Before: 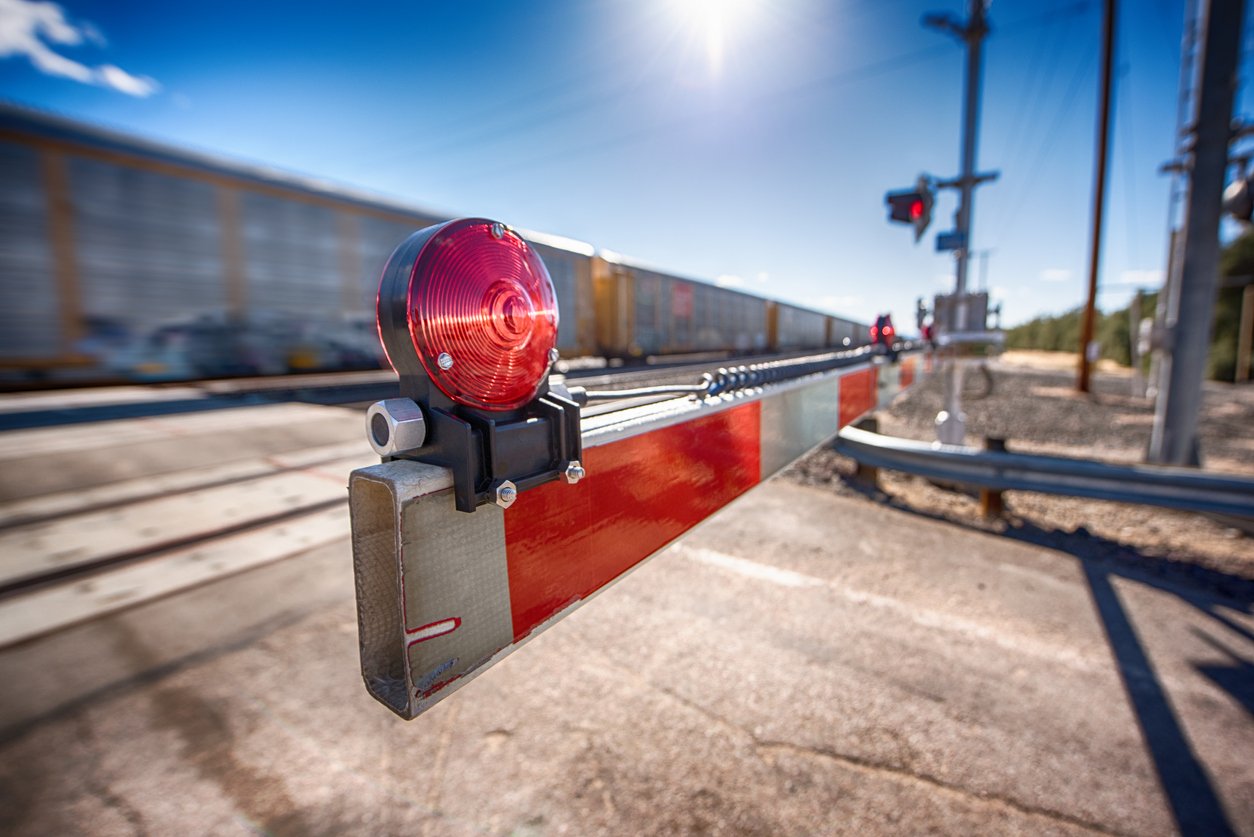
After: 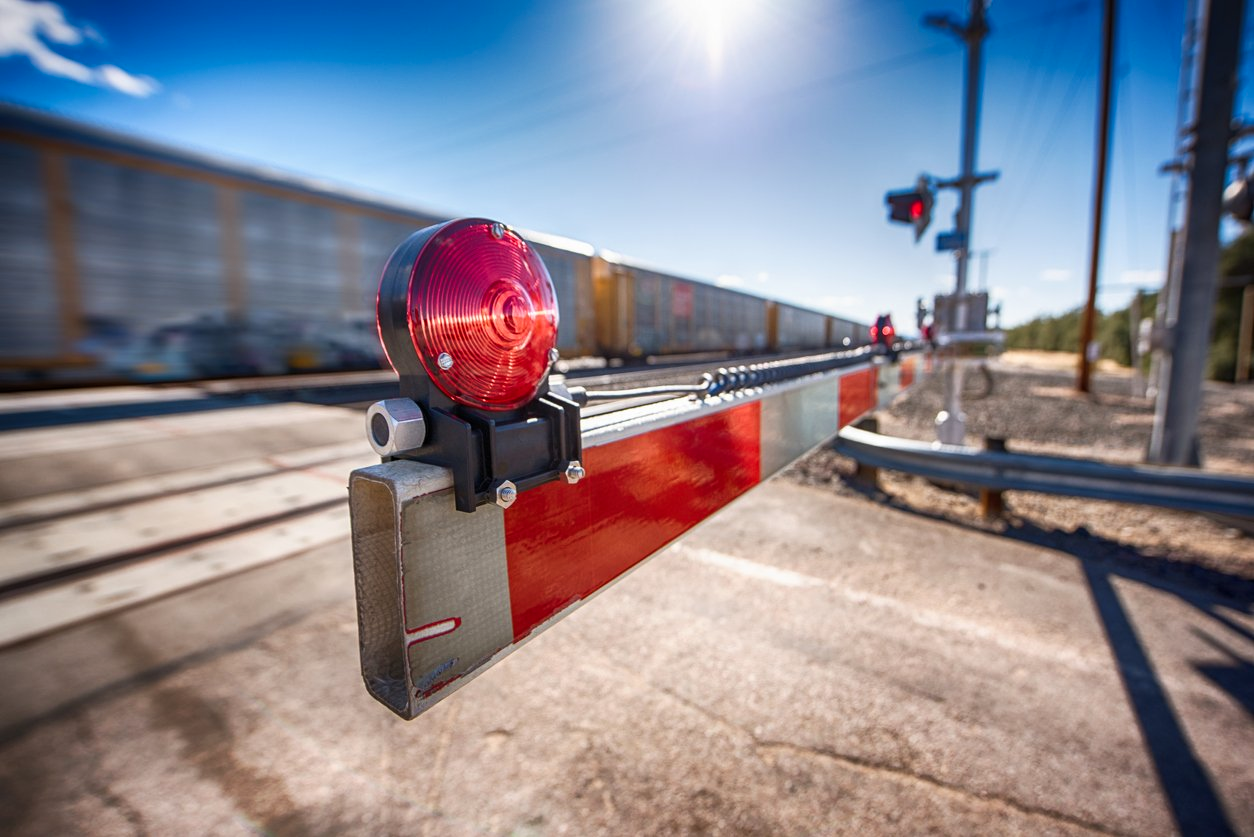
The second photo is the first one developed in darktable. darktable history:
tone curve: curves: ch0 [(0, 0) (0.266, 0.247) (0.741, 0.751) (1, 1)], preserve colors none
